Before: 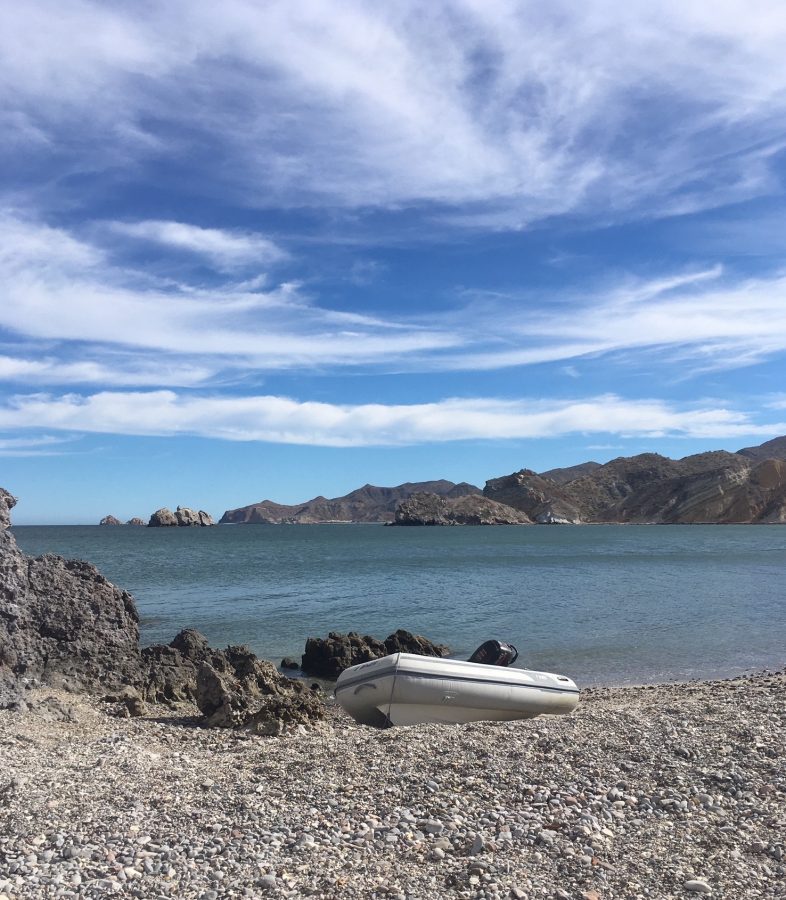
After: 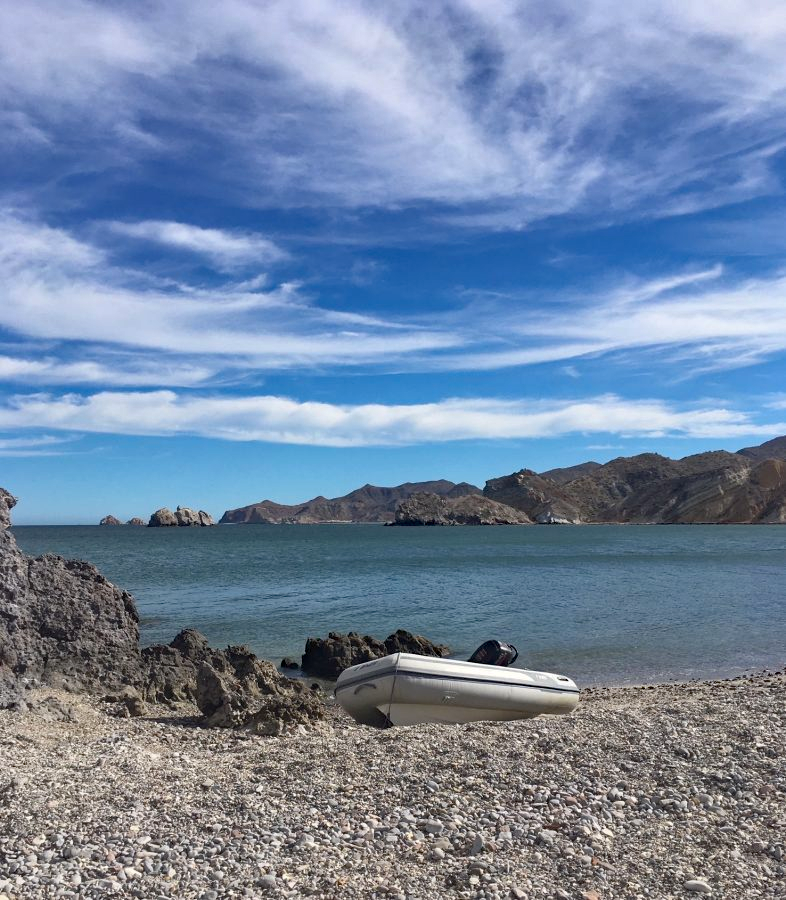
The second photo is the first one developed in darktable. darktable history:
haze removal: strength 0.29, distance 0.25, compatibility mode true, adaptive false
shadows and highlights: shadows 43.71, white point adjustment -1.46, soften with gaussian
tone equalizer: on, module defaults
